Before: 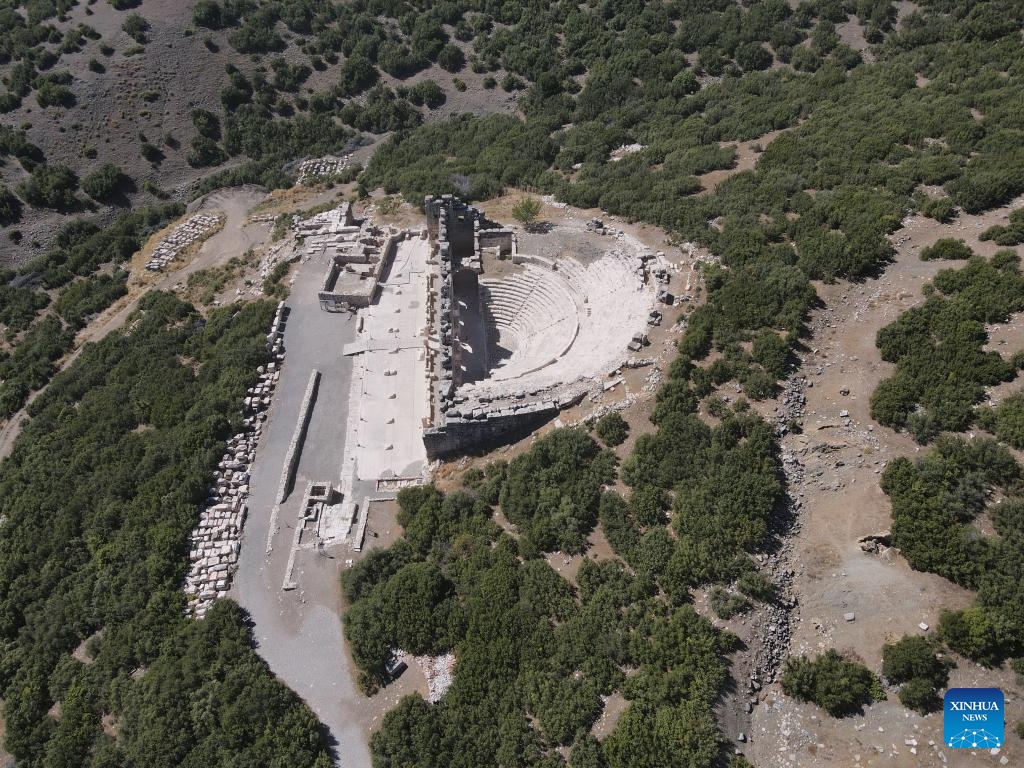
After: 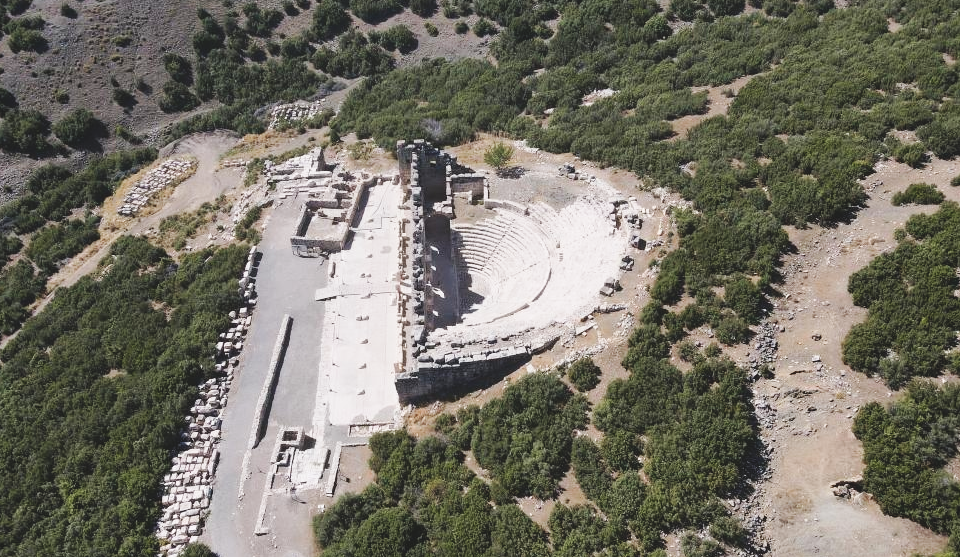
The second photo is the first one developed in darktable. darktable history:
crop: left 2.737%, top 7.287%, right 3.421%, bottom 20.179%
exposure: black level correction -0.015, compensate highlight preservation false
base curve: curves: ch0 [(0, 0) (0.032, 0.025) (0.121, 0.166) (0.206, 0.329) (0.605, 0.79) (1, 1)], preserve colors none
